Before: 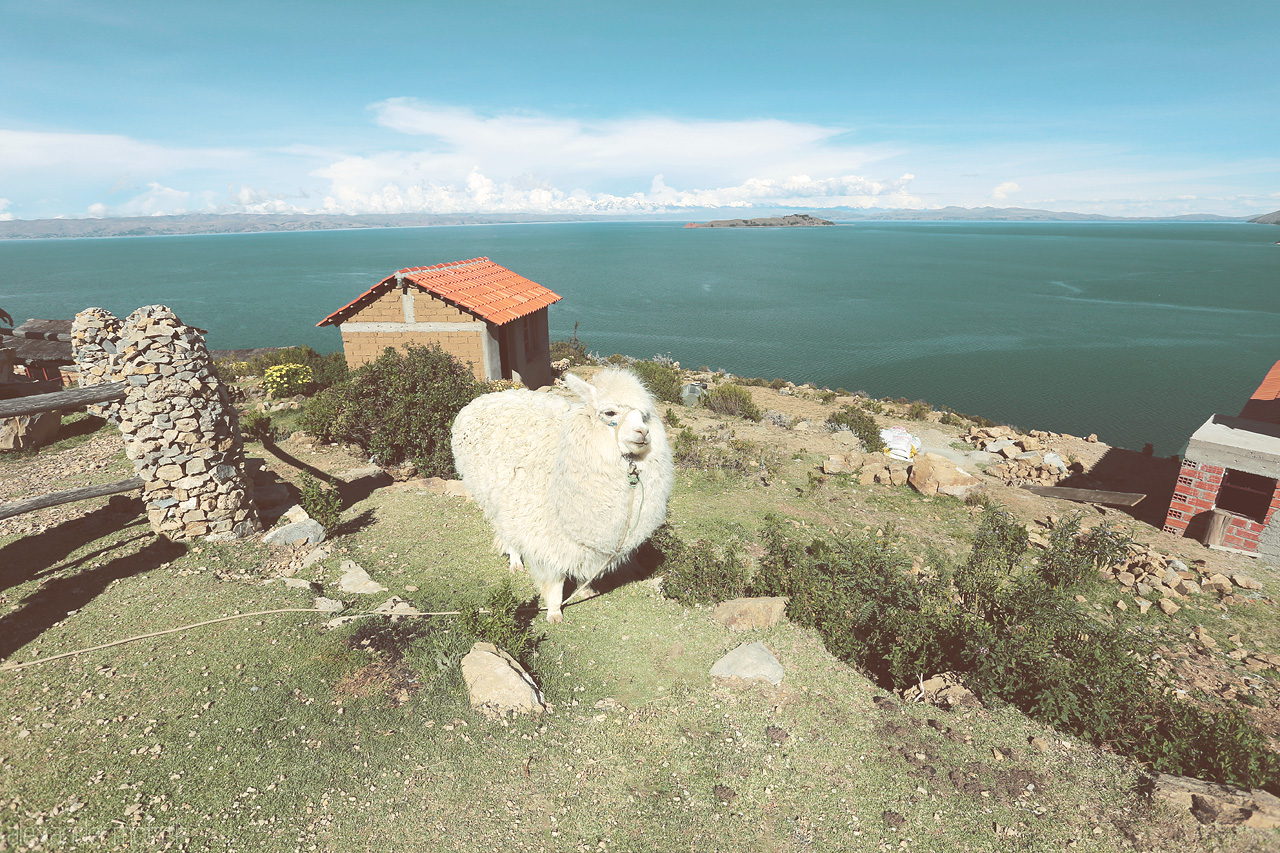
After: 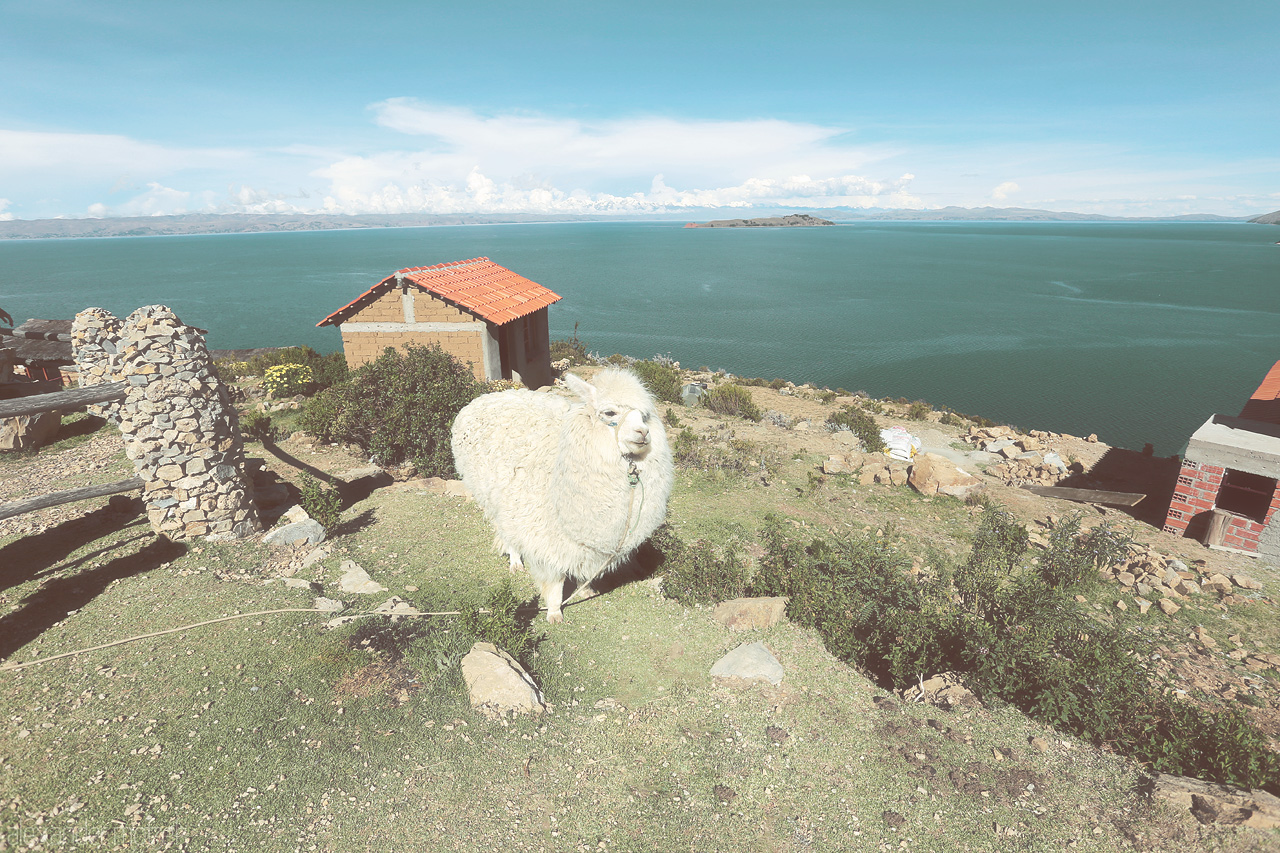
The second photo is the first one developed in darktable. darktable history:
haze removal: strength -0.095, compatibility mode true, adaptive false
